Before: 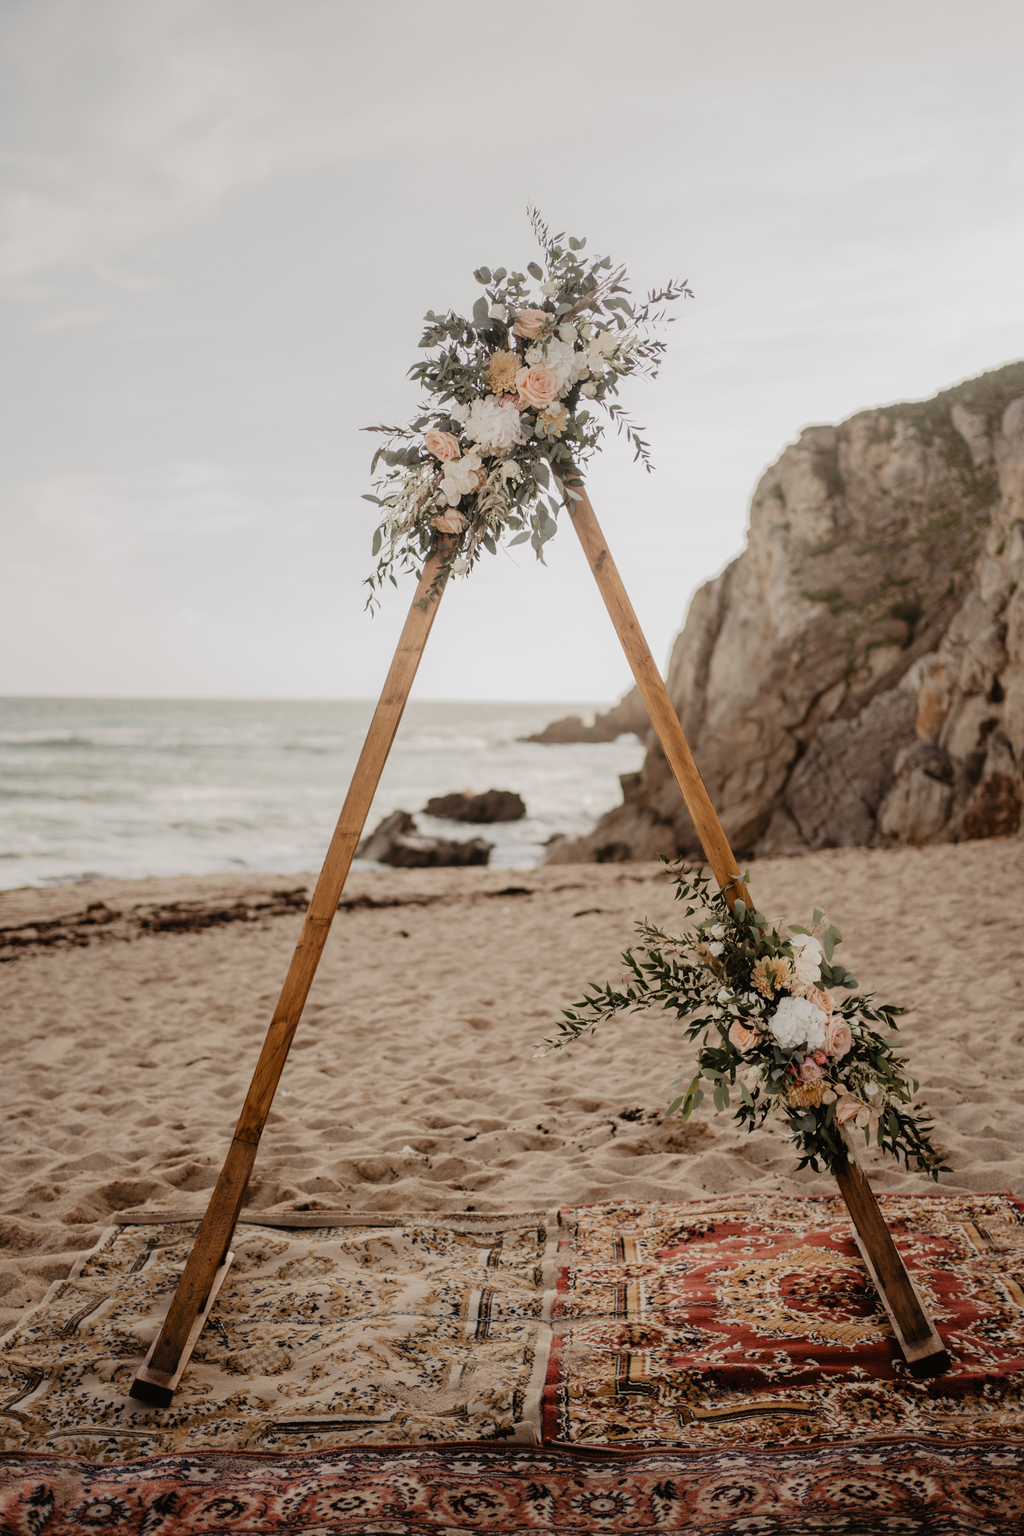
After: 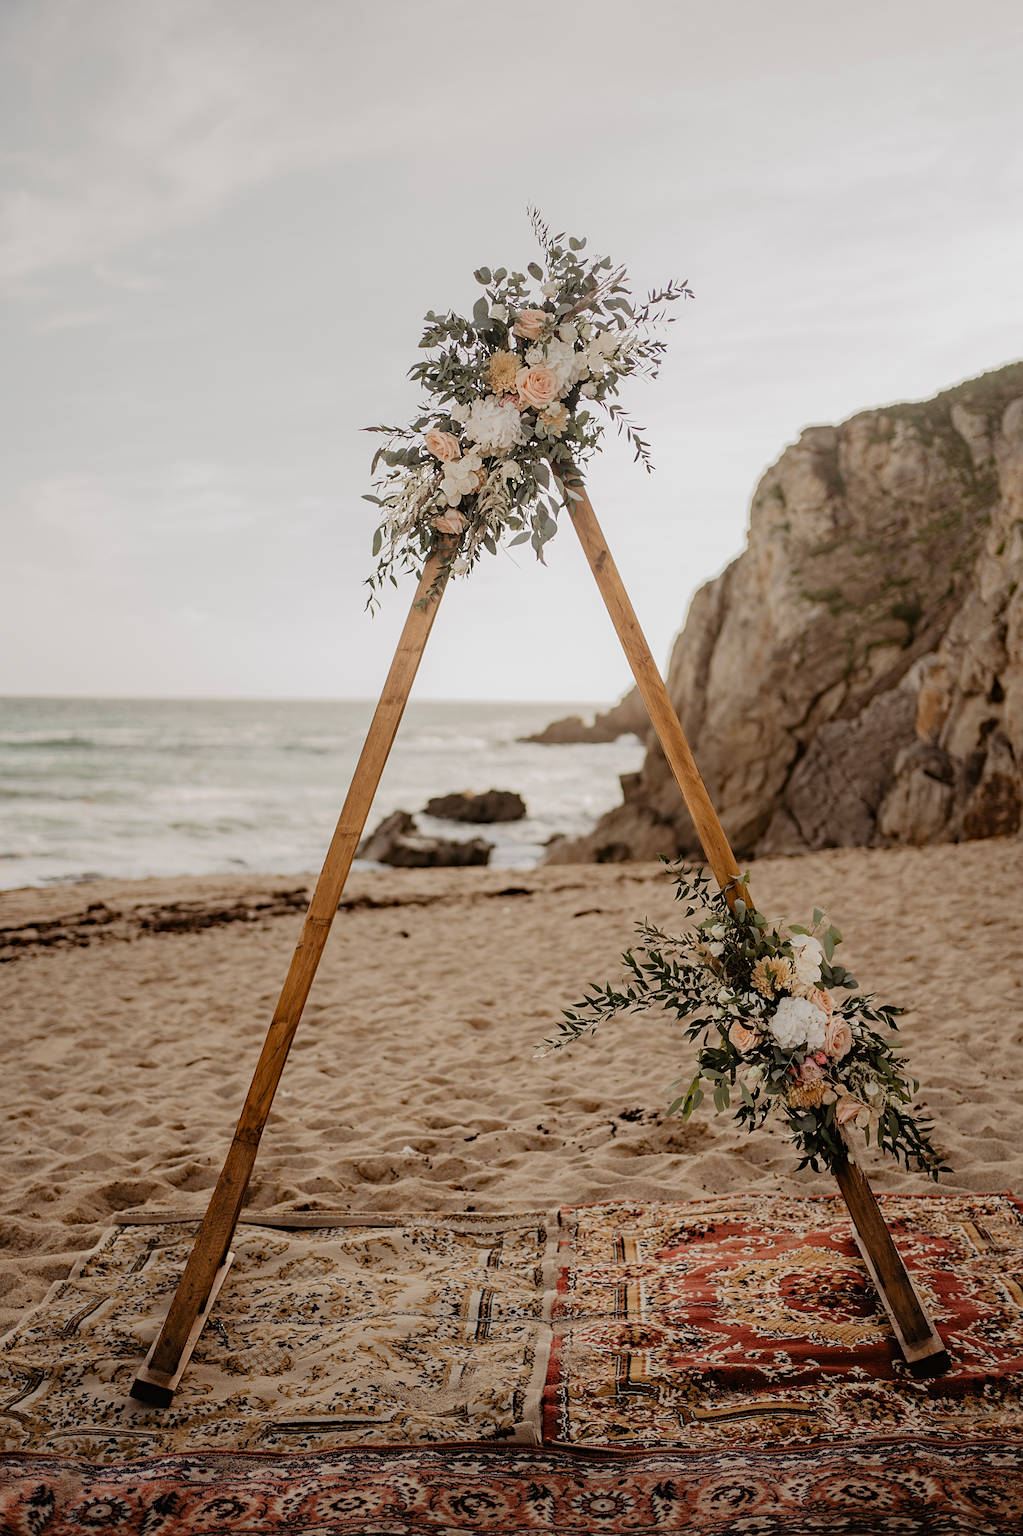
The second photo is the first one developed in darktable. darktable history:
haze removal: strength 0.29, distance 0.25, compatibility mode true, adaptive false
sharpen: on, module defaults
